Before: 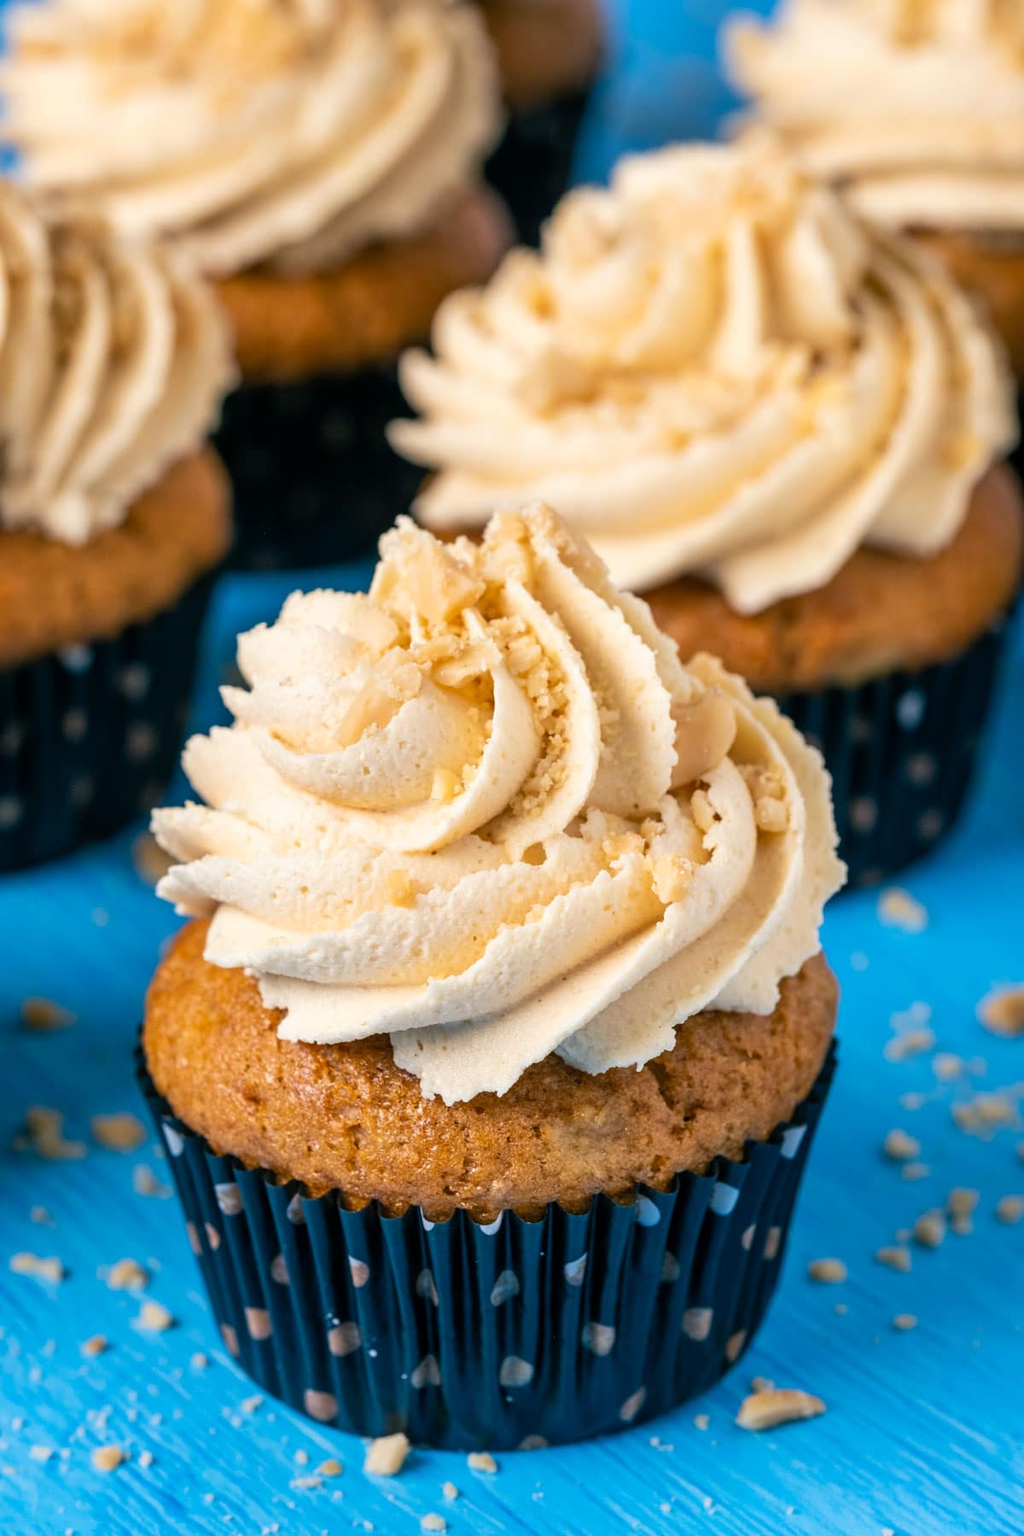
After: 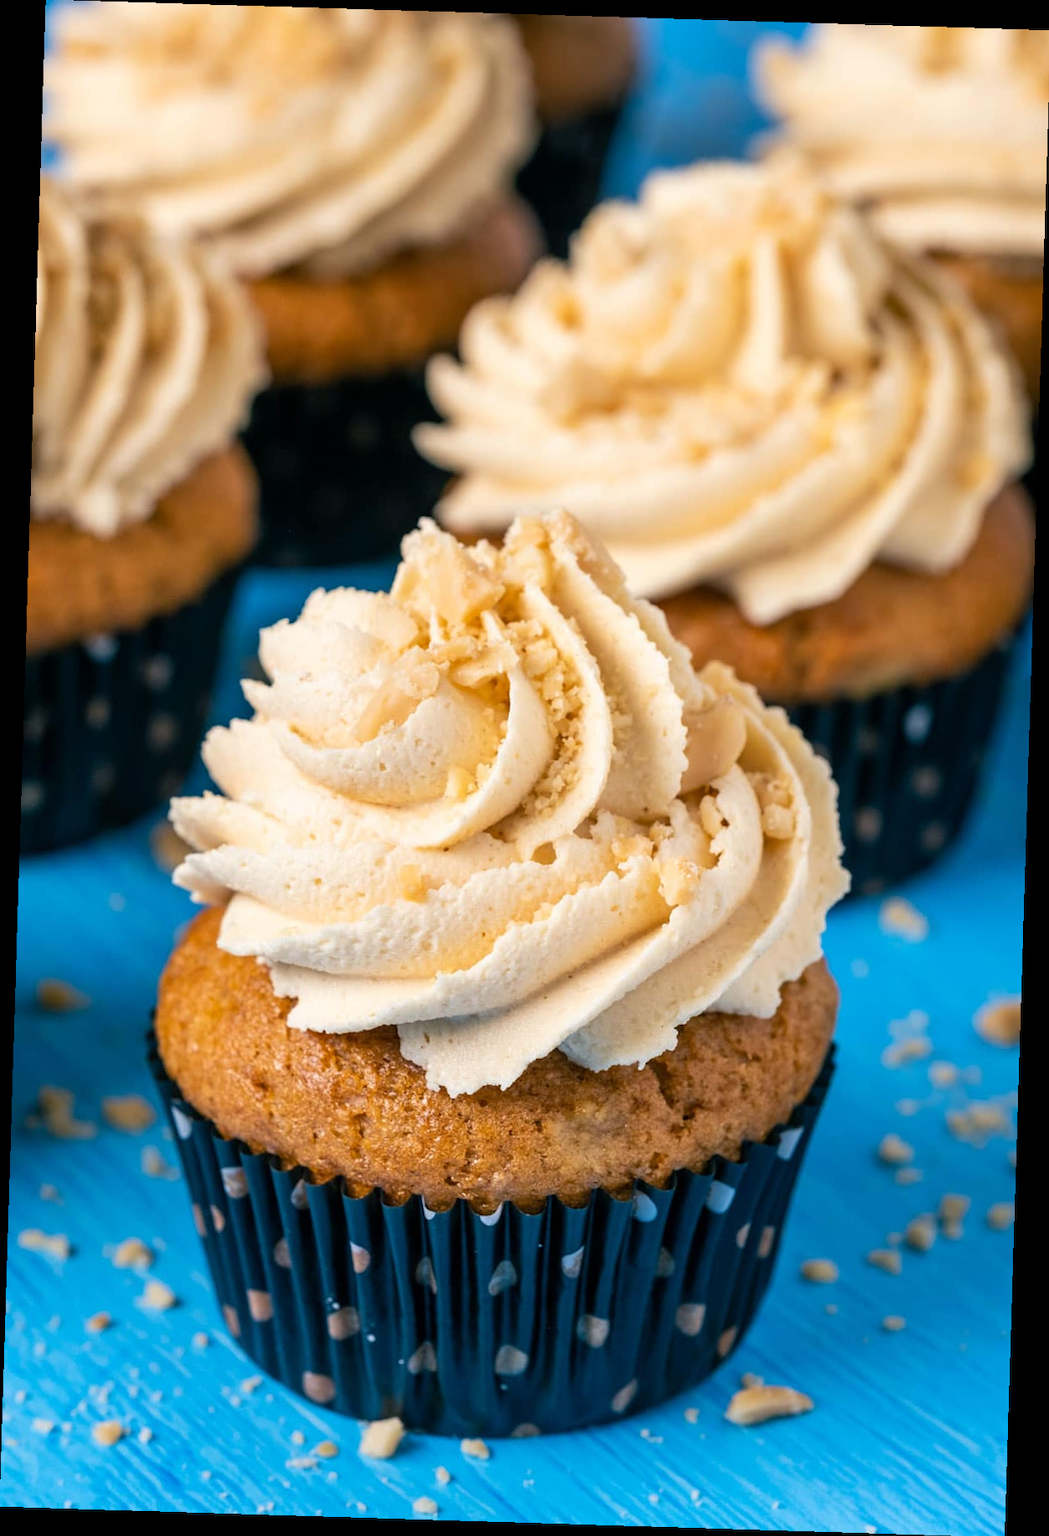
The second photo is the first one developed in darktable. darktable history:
crop and rotate: angle -1.76°
